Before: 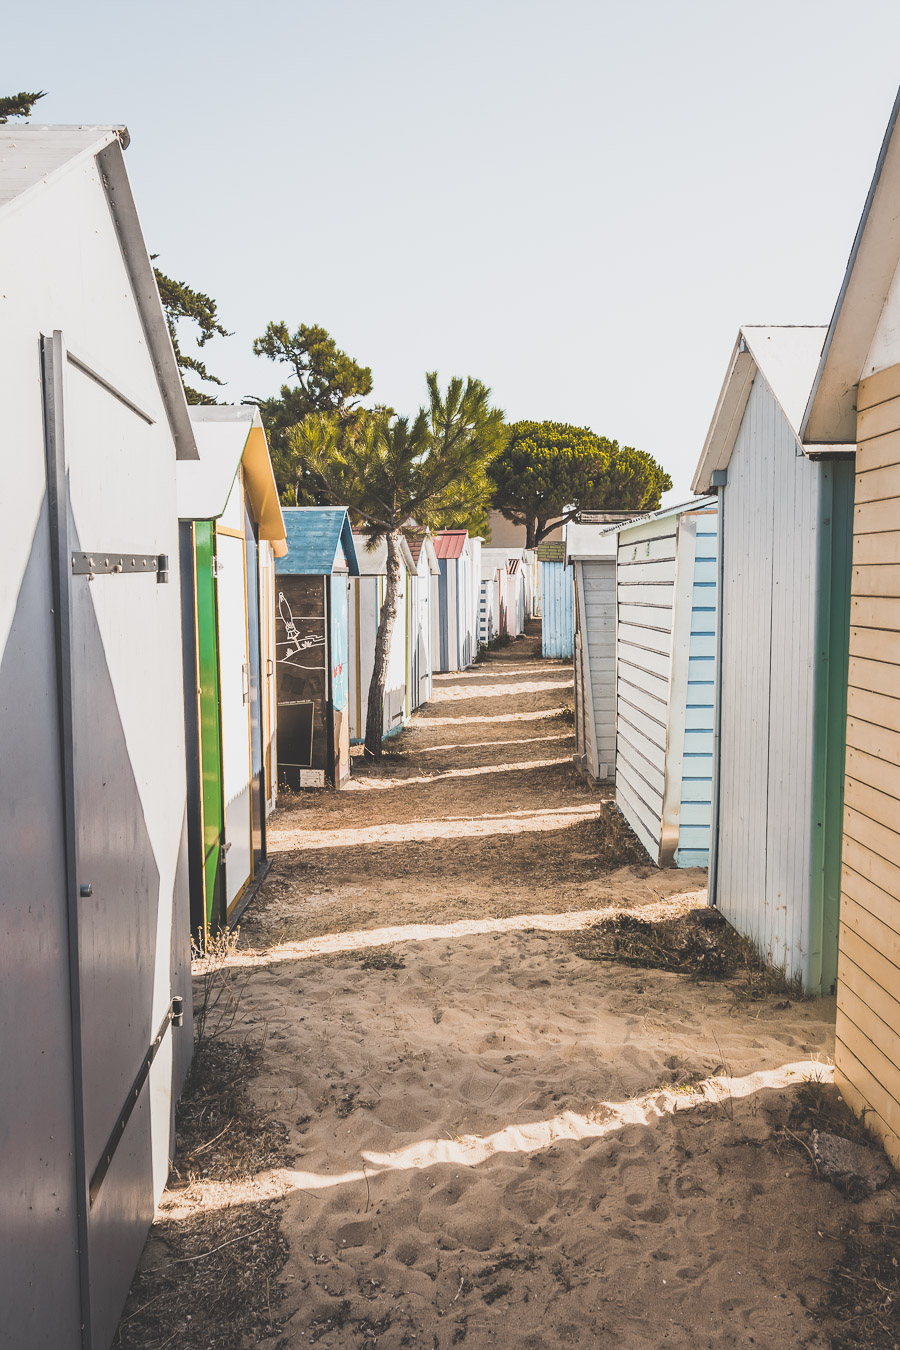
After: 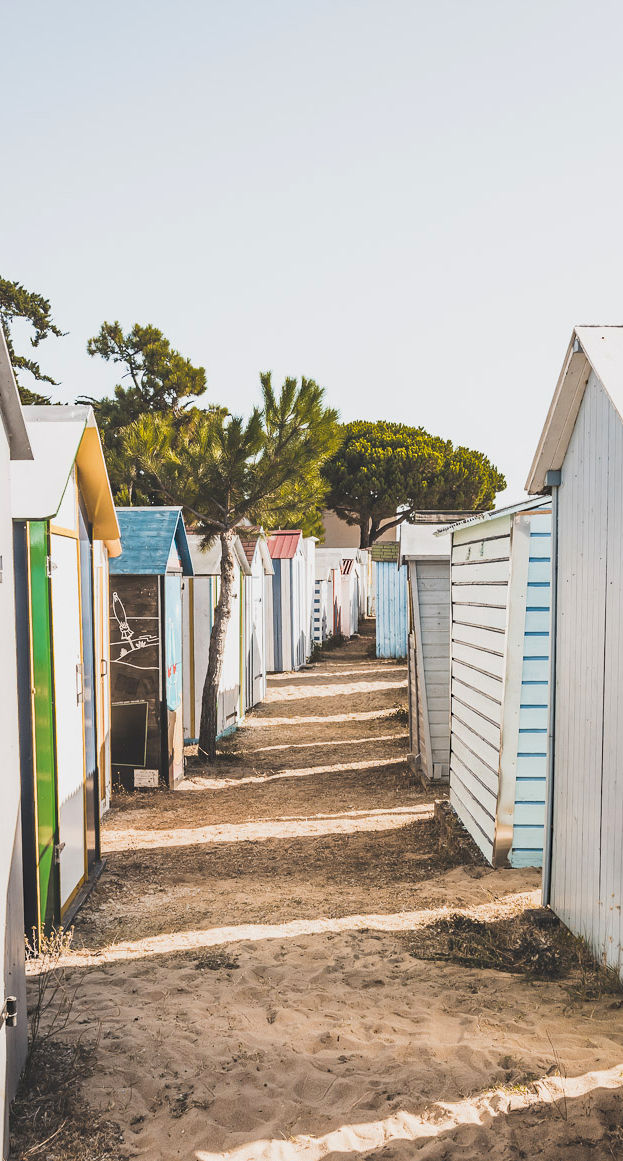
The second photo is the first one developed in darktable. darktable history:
crop: left 18.479%, right 12.2%, bottom 13.971%
color balance rgb: global vibrance 10%
haze removal: adaptive false
